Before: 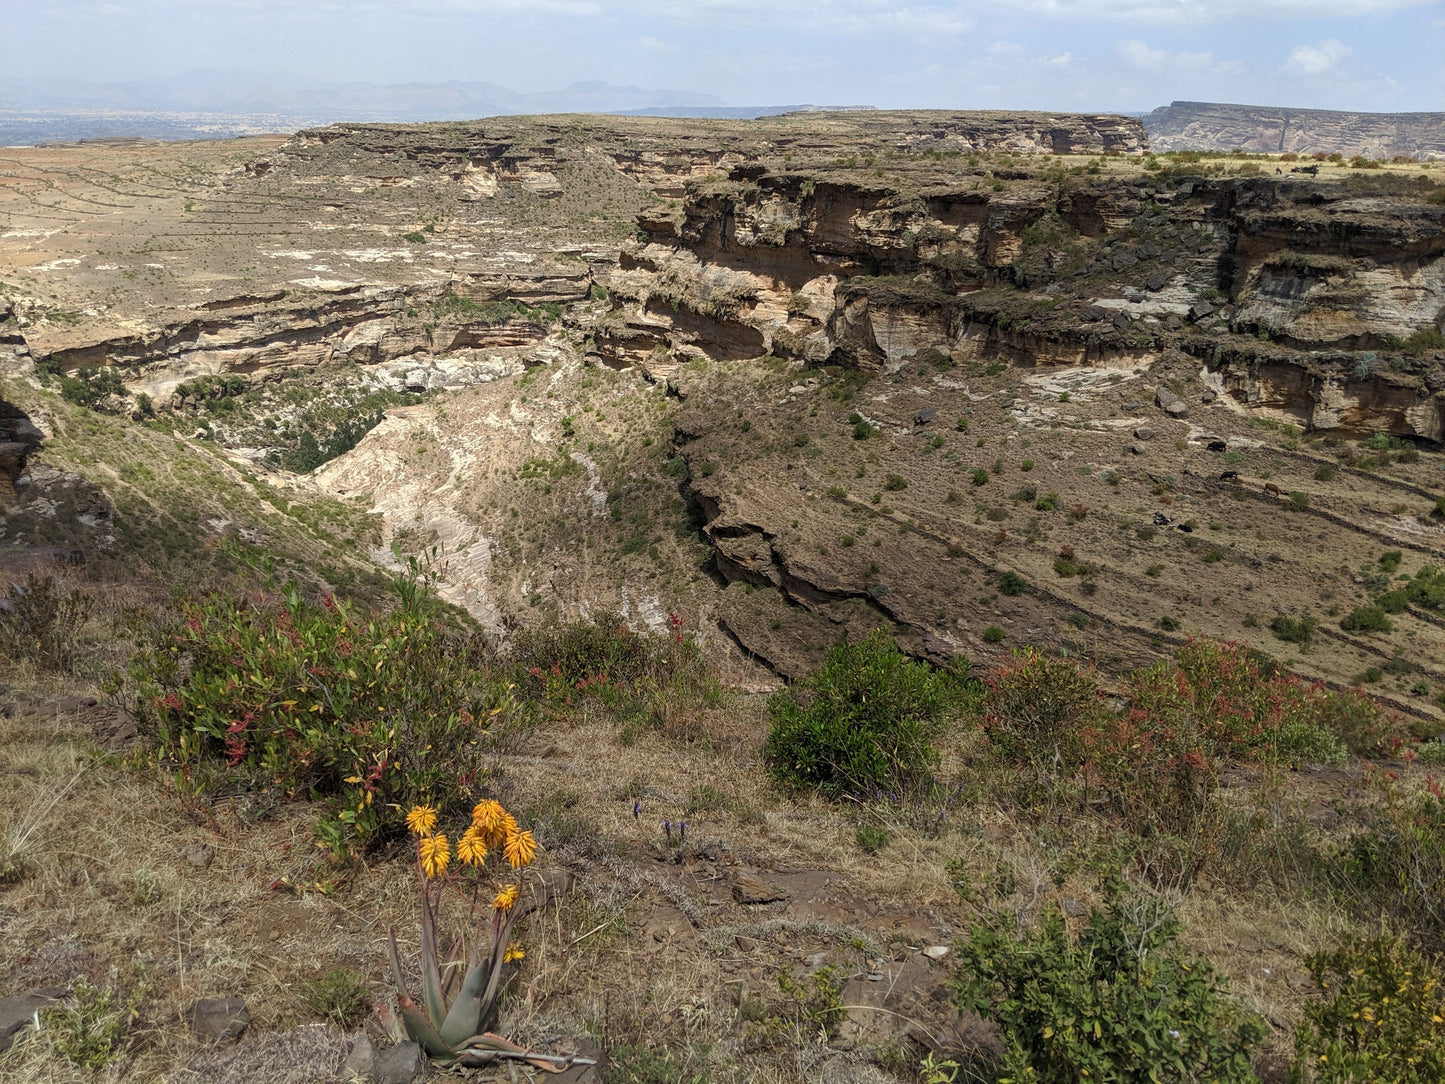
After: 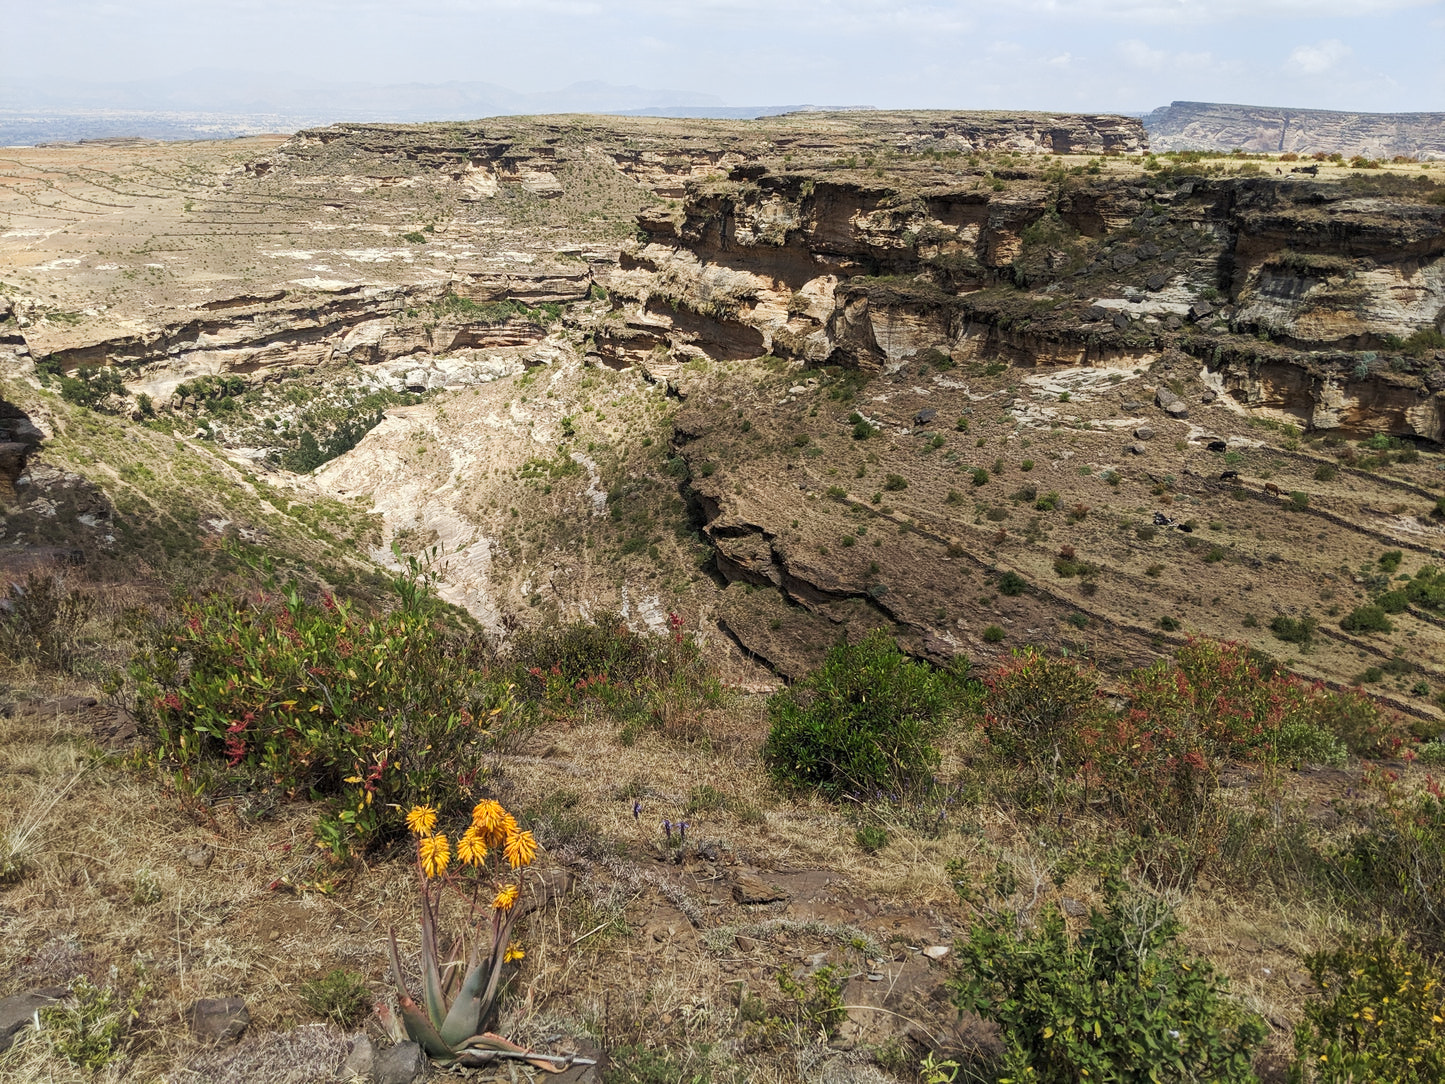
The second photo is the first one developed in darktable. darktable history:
tone curve: curves: ch0 [(0, 0) (0.003, 0.006) (0.011, 0.015) (0.025, 0.032) (0.044, 0.054) (0.069, 0.079) (0.1, 0.111) (0.136, 0.146) (0.177, 0.186) (0.224, 0.229) (0.277, 0.286) (0.335, 0.348) (0.399, 0.426) (0.468, 0.514) (0.543, 0.609) (0.623, 0.706) (0.709, 0.789) (0.801, 0.862) (0.898, 0.926) (1, 1)], preserve colors none
